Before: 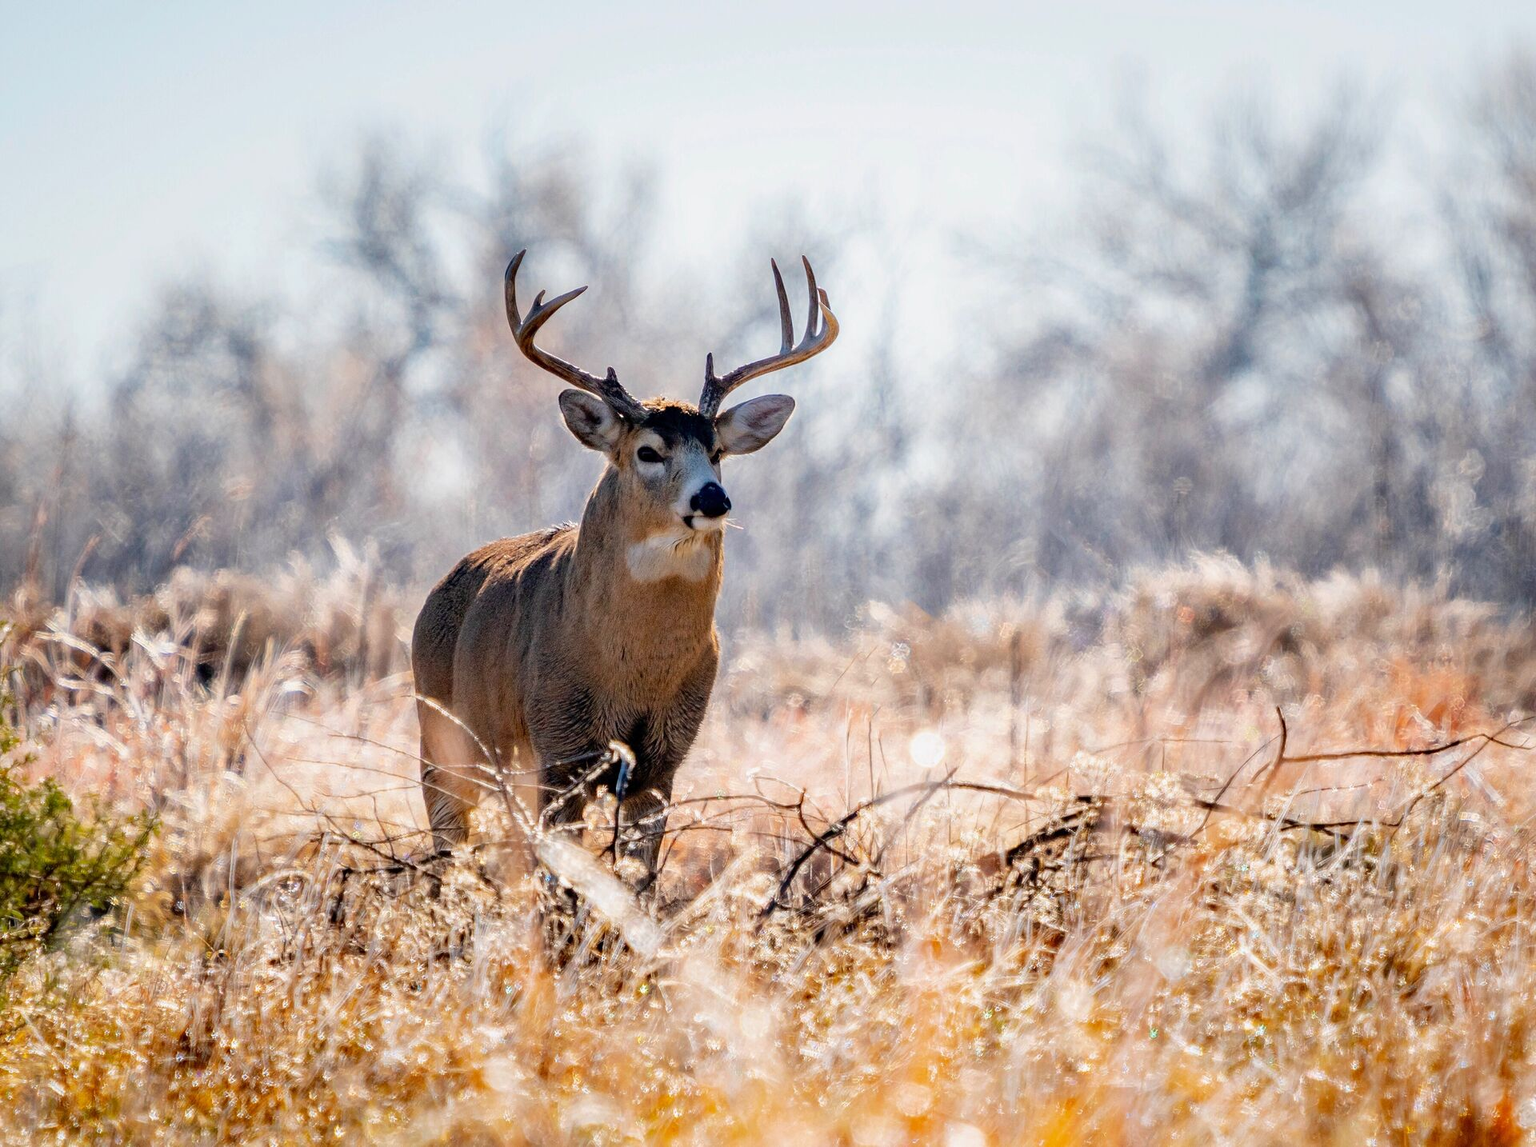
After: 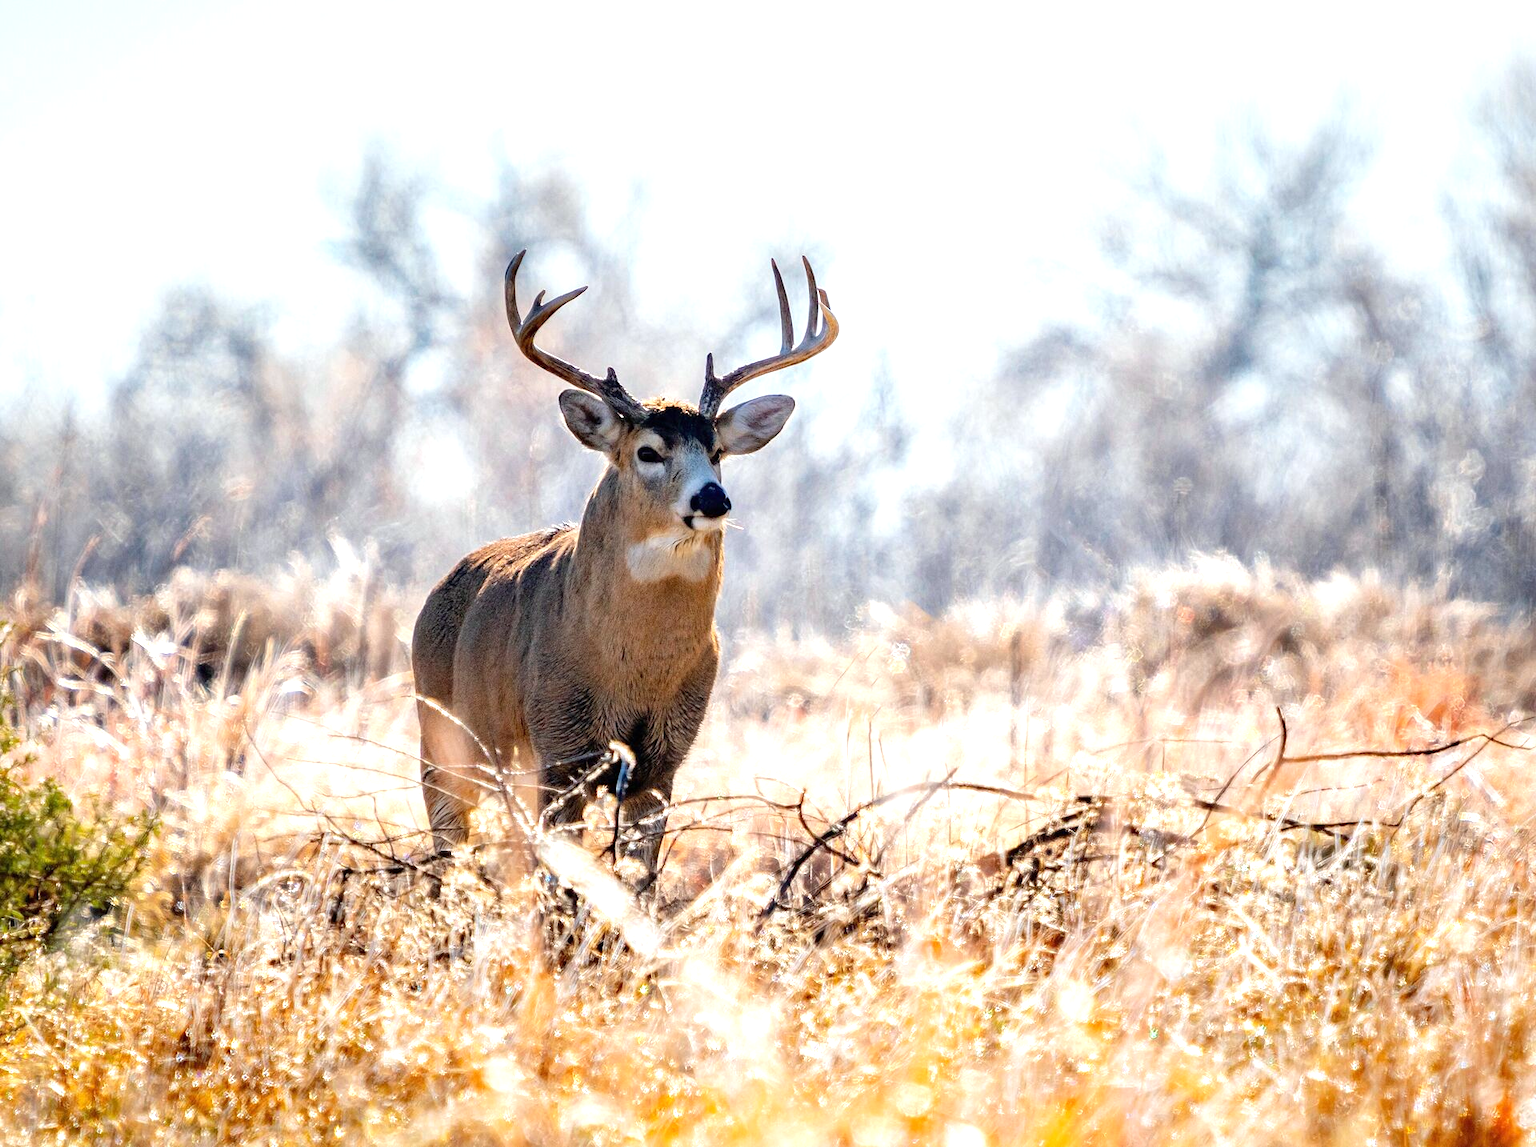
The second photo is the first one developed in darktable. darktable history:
exposure: black level correction 0, exposure 0.7 EV, compensate exposure bias true, compensate highlight preservation false
white balance: red 0.978, blue 0.999
